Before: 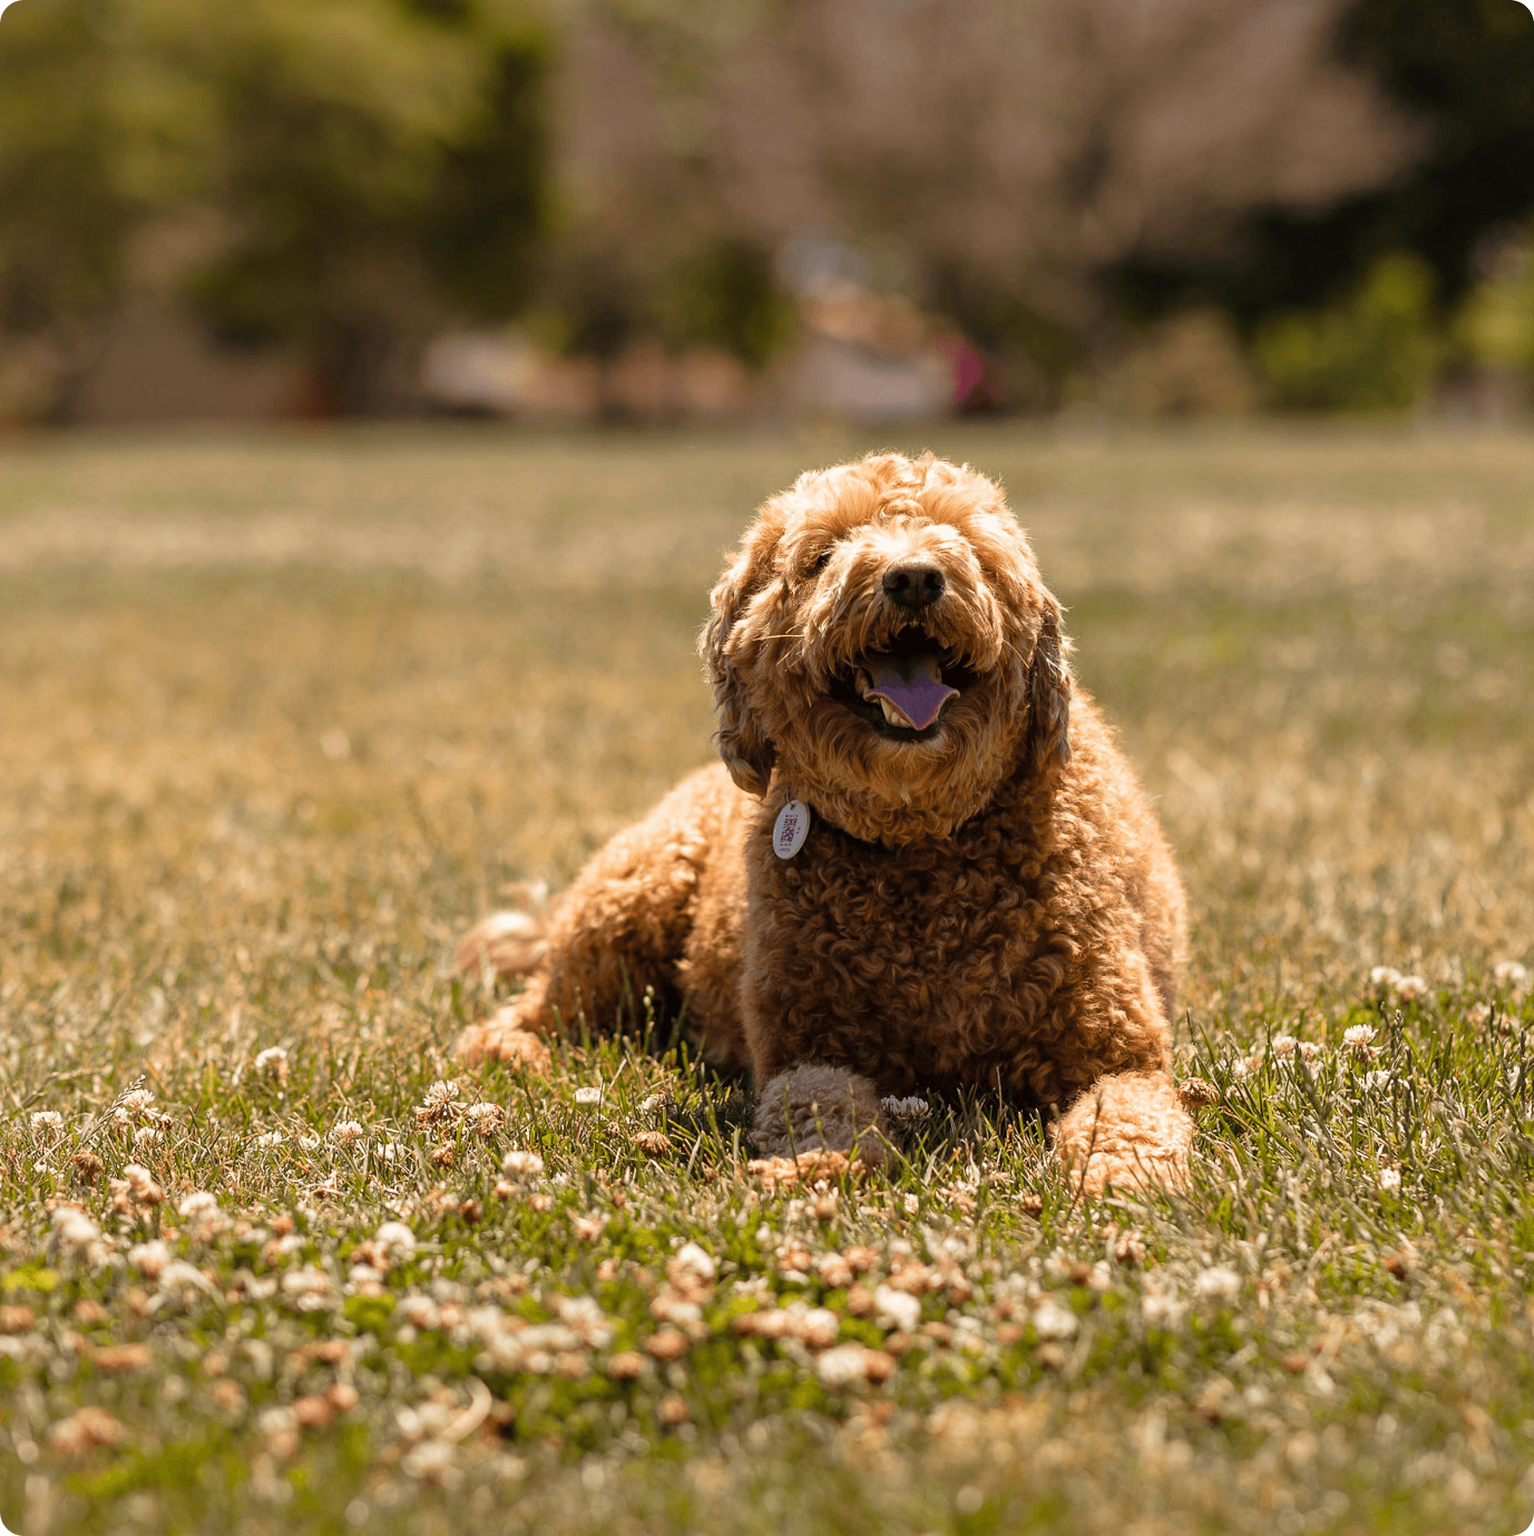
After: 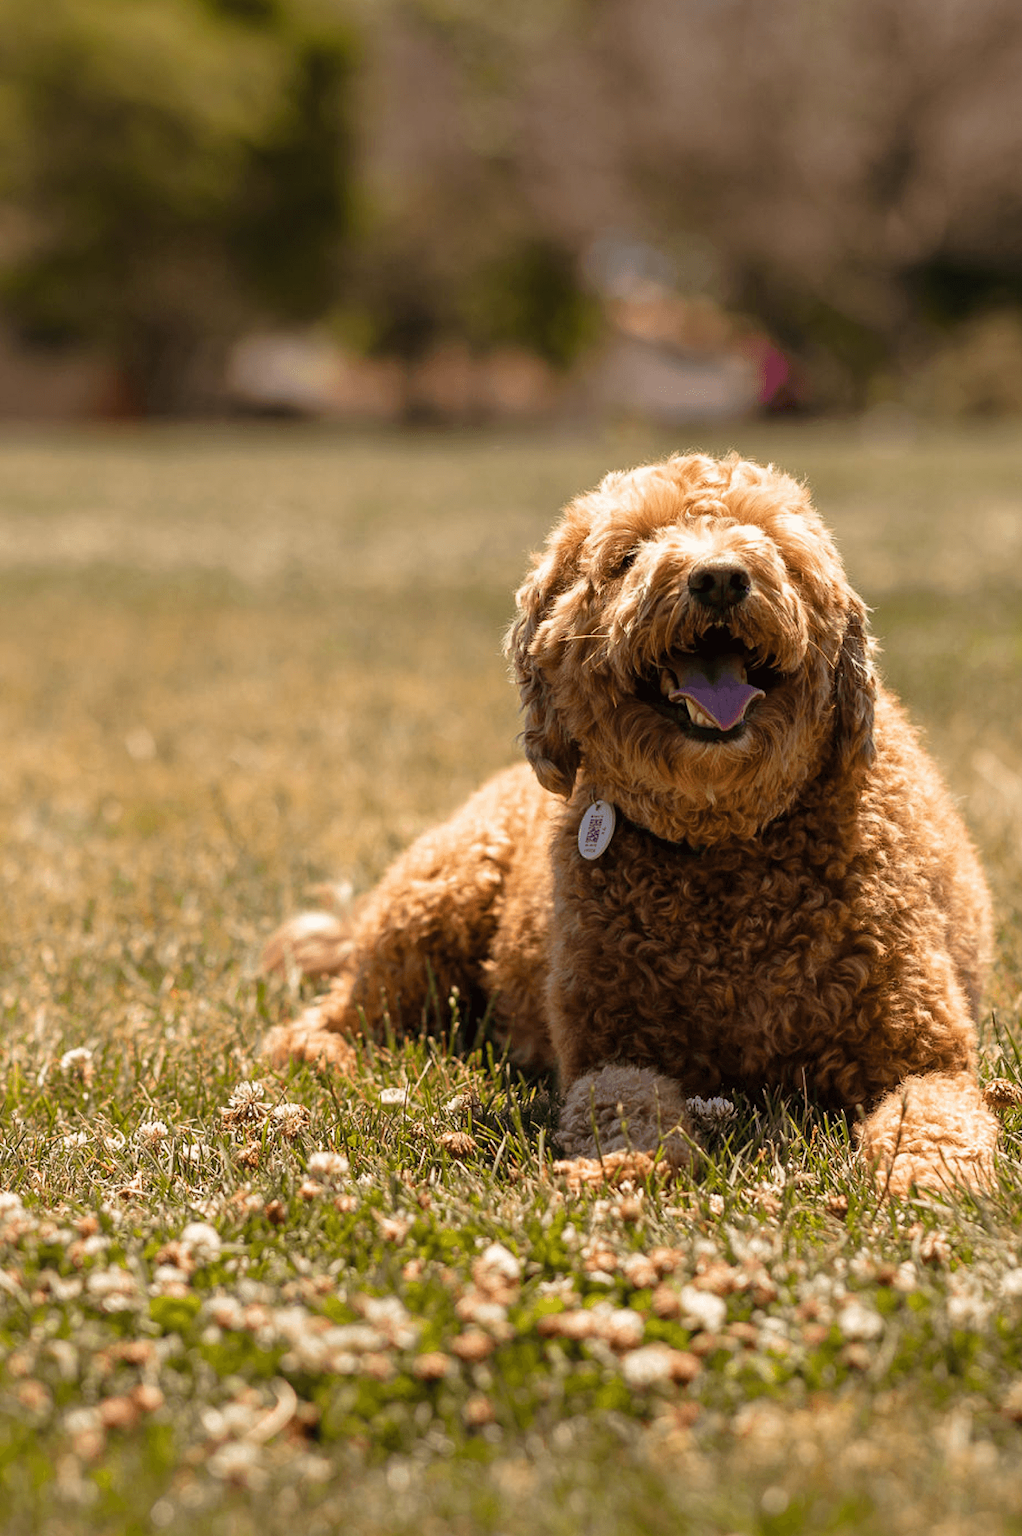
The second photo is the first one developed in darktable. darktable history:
contrast equalizer: y [[0.5 ×6], [0.5 ×6], [0.5, 0.5, 0.501, 0.545, 0.707, 0.863], [0 ×6], [0 ×6]]
crop and rotate: left 12.728%, right 20.62%
